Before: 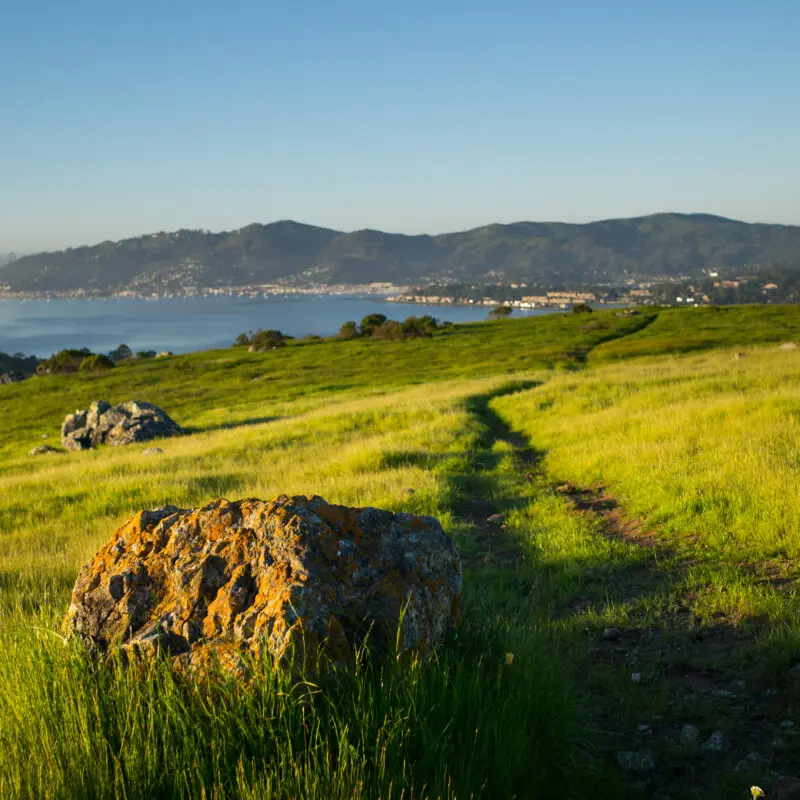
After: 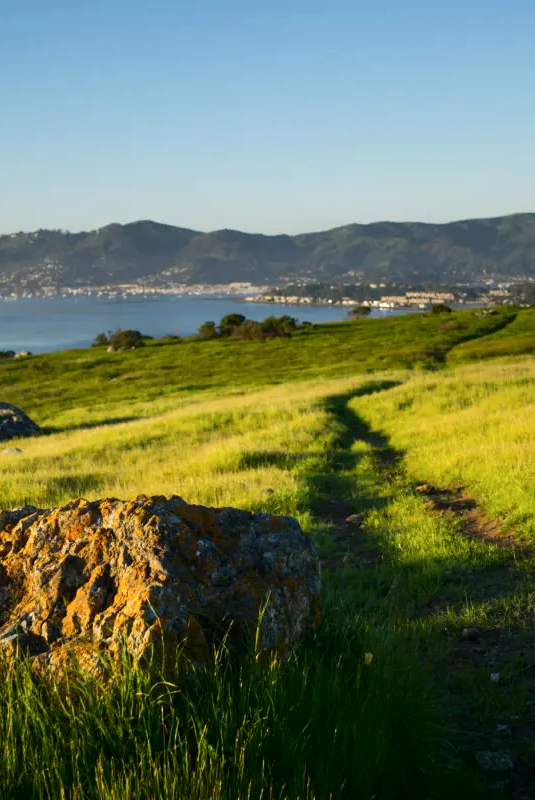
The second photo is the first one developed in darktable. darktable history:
crop and rotate: left 17.674%, right 15.383%
contrast brightness saturation: contrast 0.136
